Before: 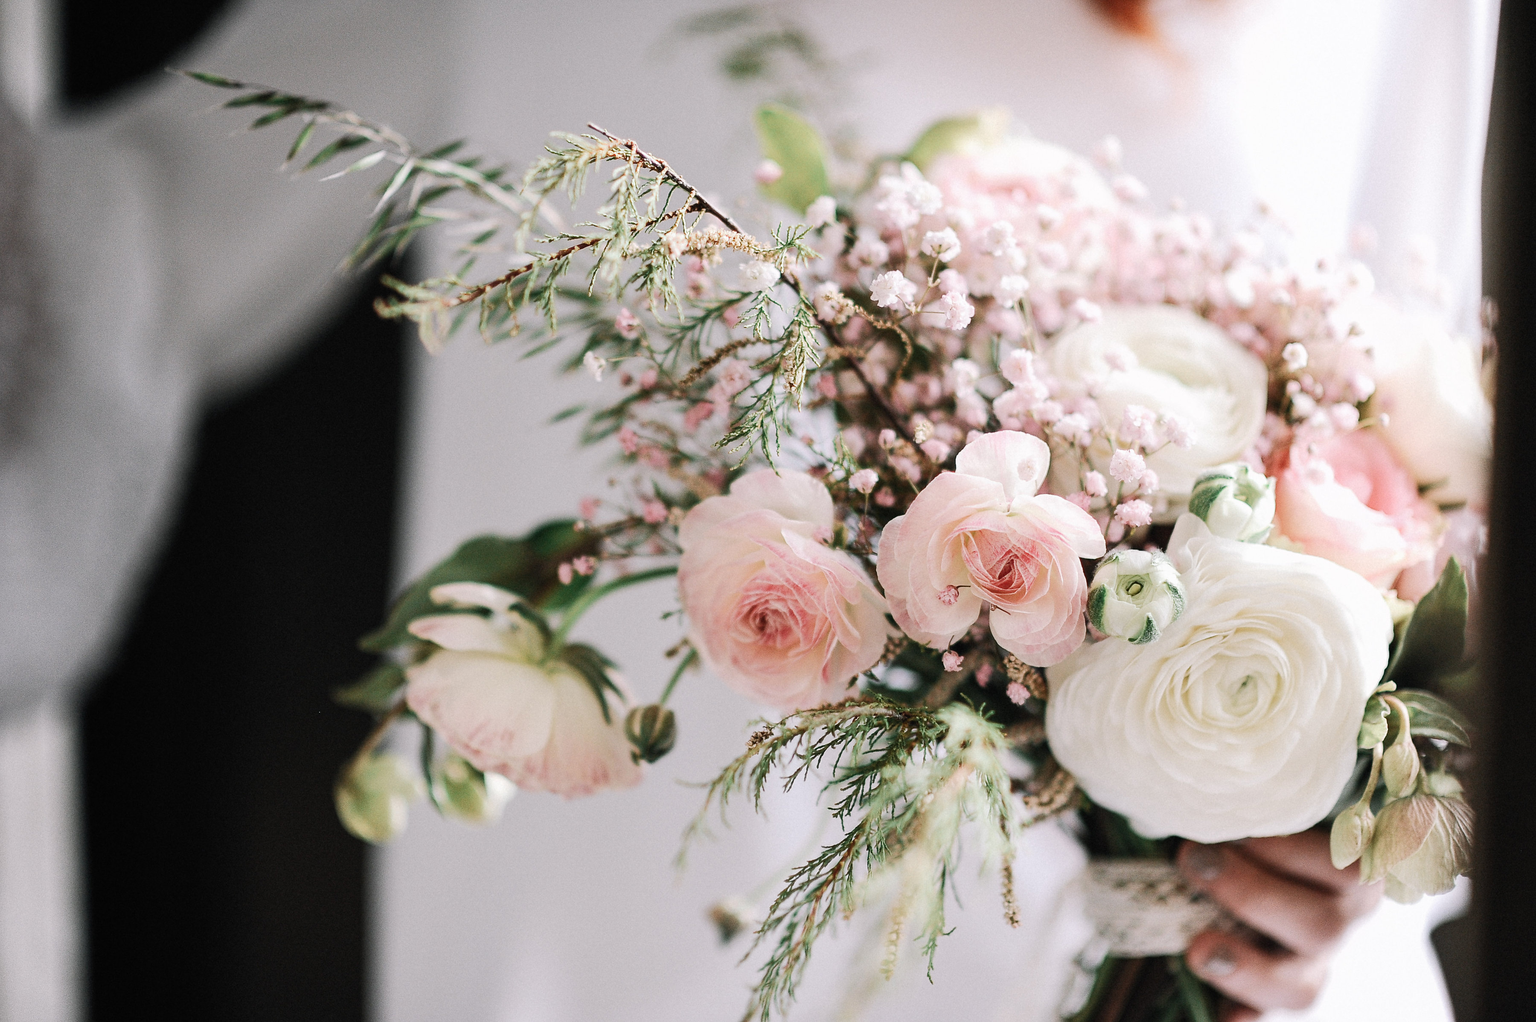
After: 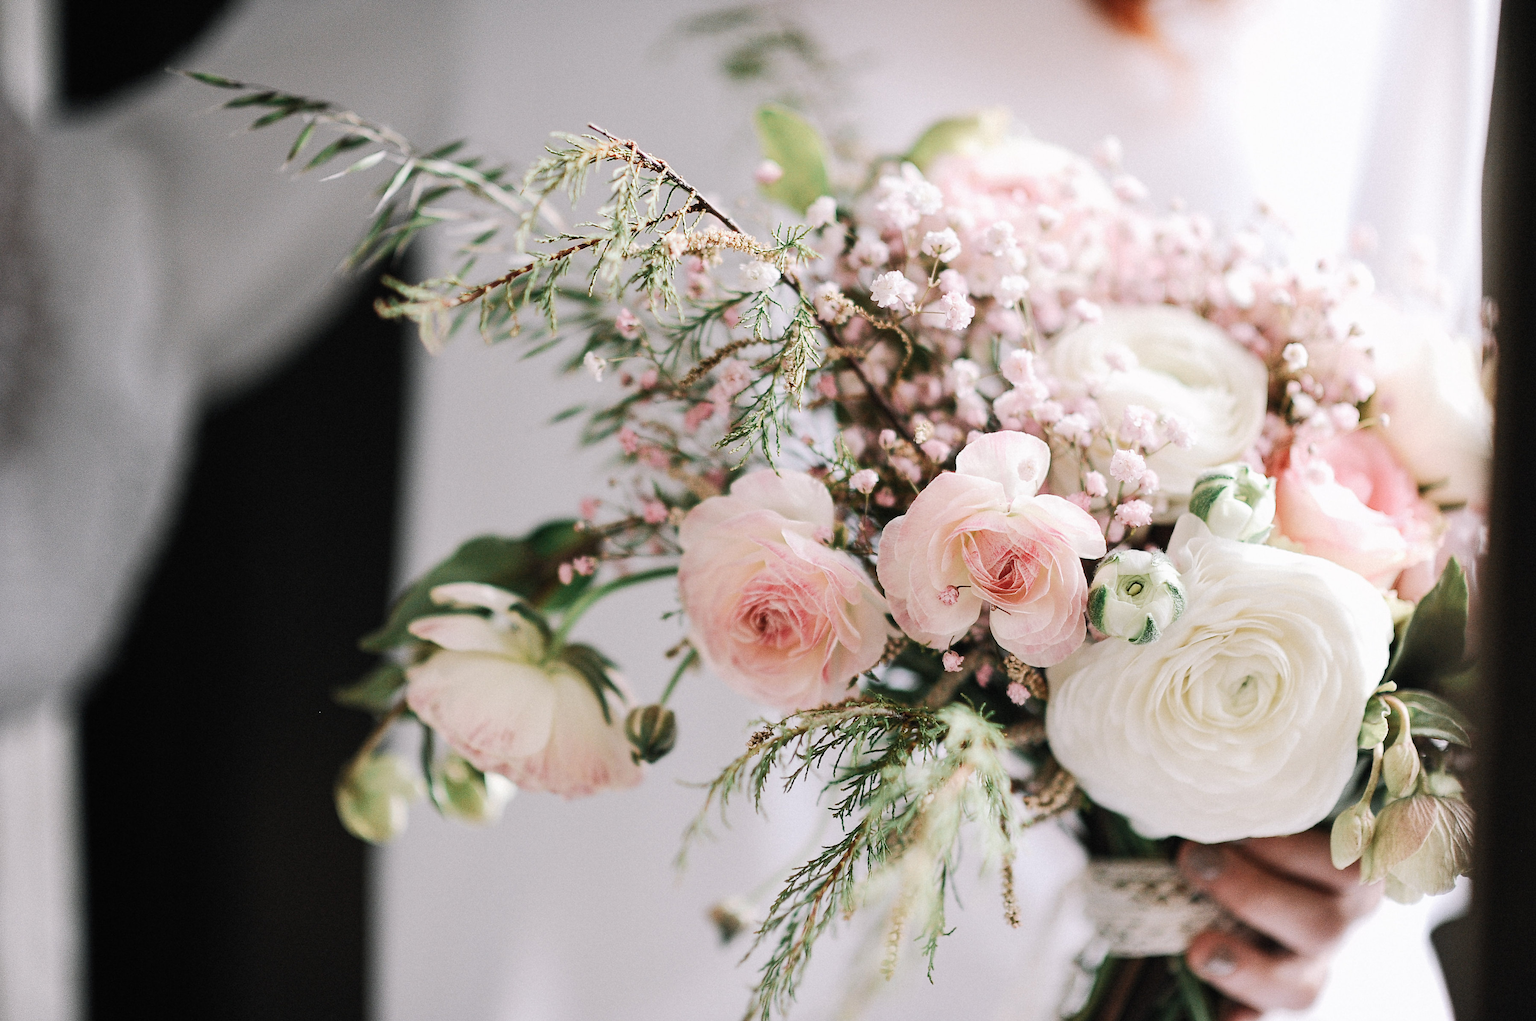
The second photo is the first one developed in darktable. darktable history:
color balance rgb: perceptual saturation grading › global saturation -0.034%, perceptual saturation grading › mid-tones 11.439%
